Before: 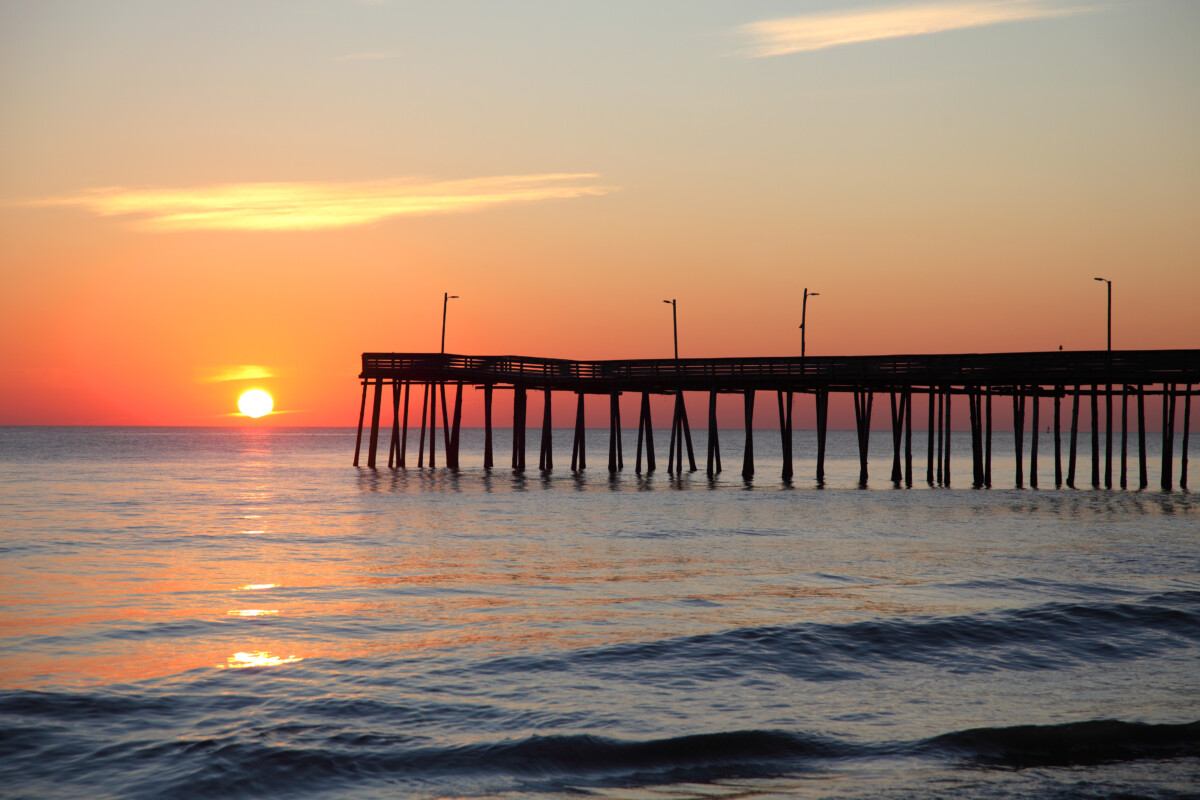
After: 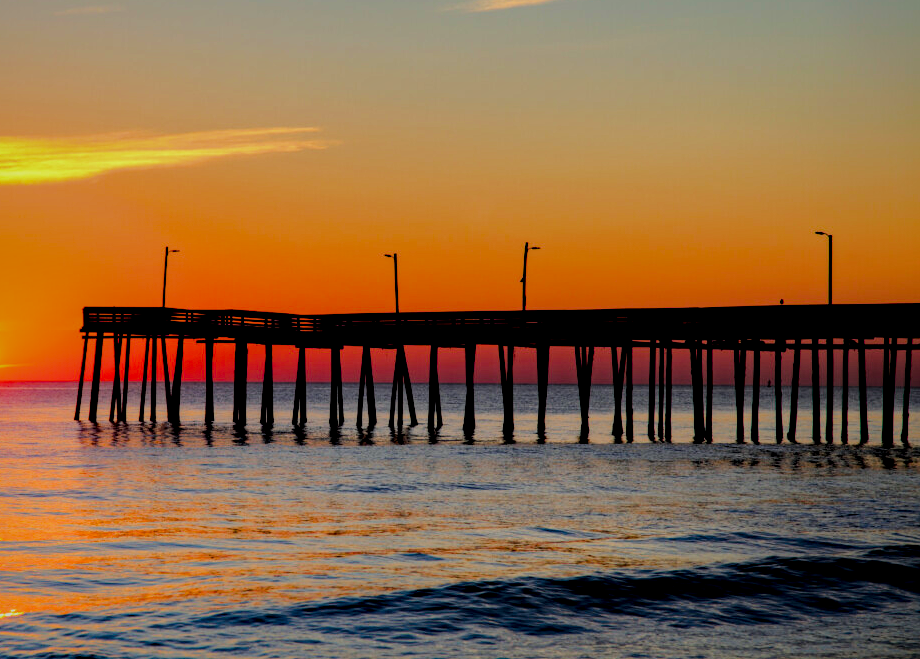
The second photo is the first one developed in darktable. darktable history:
filmic rgb: black relative exposure -7.5 EV, white relative exposure 4.99 EV, hardness 3.32, contrast 1.301, color science v6 (2022)
exposure: exposure -0.94 EV, compensate highlight preservation false
local contrast: detail 130%
tone equalizer: -8 EV -0.73 EV, -7 EV -0.675 EV, -6 EV -0.64 EV, -5 EV -0.423 EV, -3 EV 0.367 EV, -2 EV 0.6 EV, -1 EV 0.693 EV, +0 EV 0.738 EV
crop: left 23.299%, top 5.841%, bottom 11.677%
haze removal: strength 0.299, distance 0.255, compatibility mode true, adaptive false
shadows and highlights: shadows -19.76, highlights -73.51
color balance rgb: perceptual saturation grading › global saturation 0.954%, perceptual saturation grading › highlights -16.738%, perceptual saturation grading › mid-tones 33.127%, perceptual saturation grading › shadows 50.494%, perceptual brilliance grading › global brilliance 9.238%, perceptual brilliance grading › shadows 14.608%, global vibrance 33.367%
